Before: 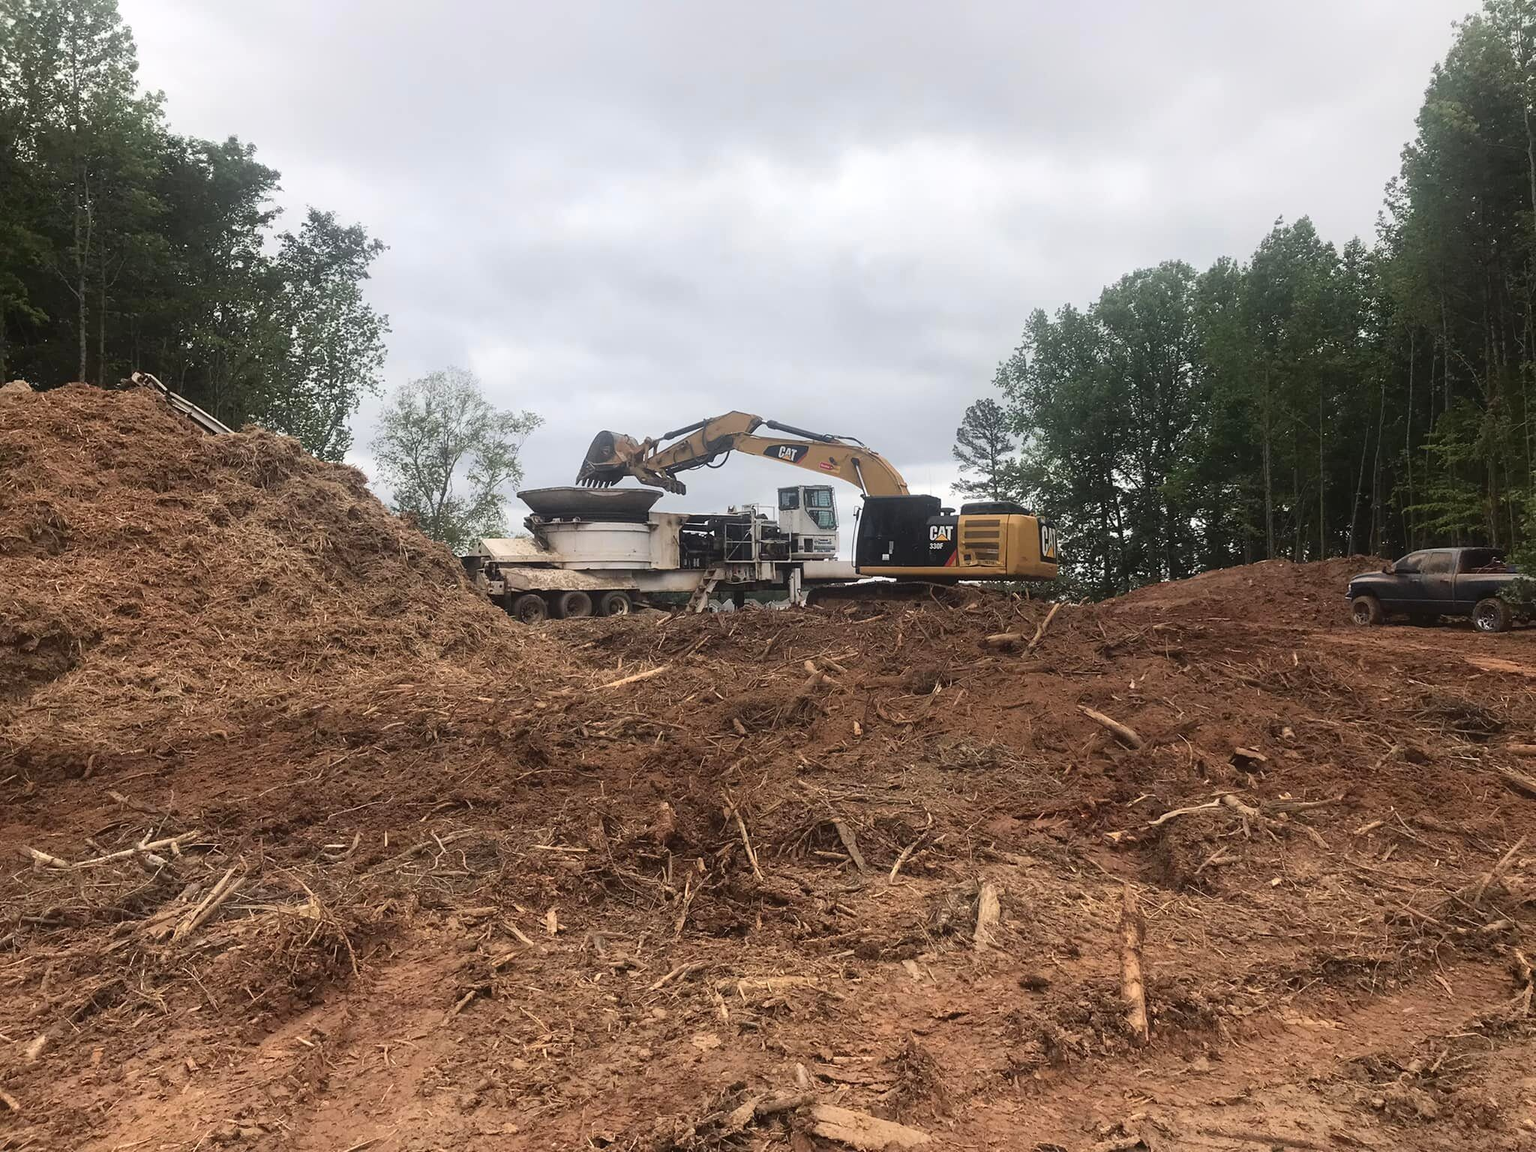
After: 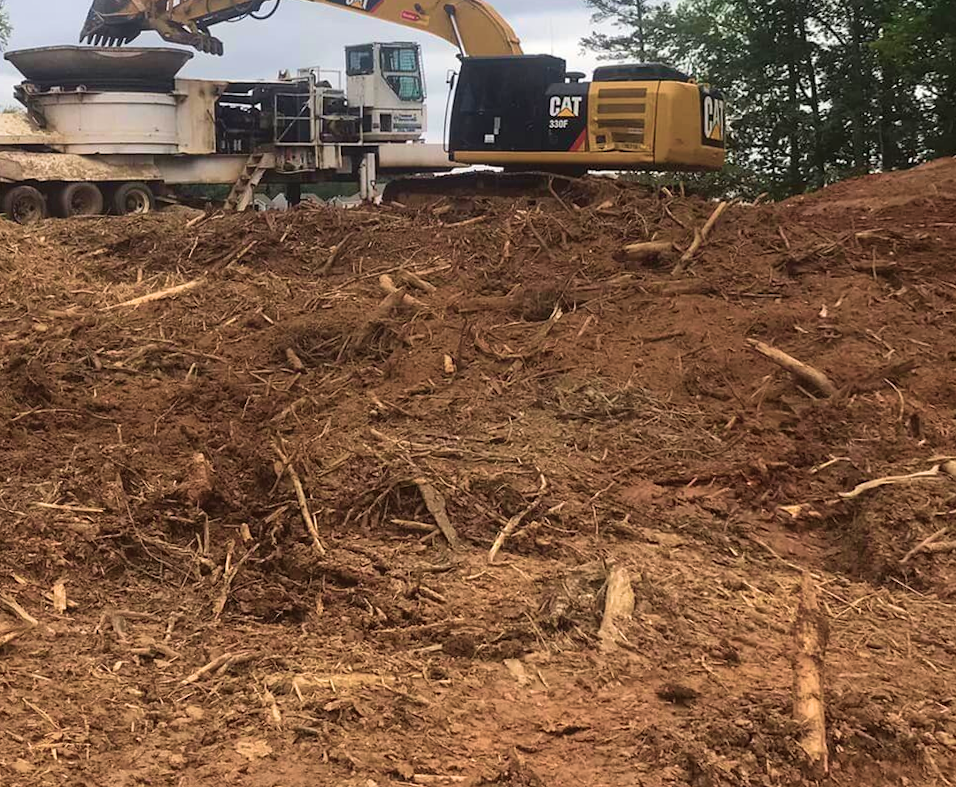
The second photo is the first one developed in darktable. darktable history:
crop: left 29.672%, top 41.786%, right 20.851%, bottom 3.487%
rotate and perspective: rotation 0.062°, lens shift (vertical) 0.115, lens shift (horizontal) -0.133, crop left 0.047, crop right 0.94, crop top 0.061, crop bottom 0.94
velvia: strength 50%
